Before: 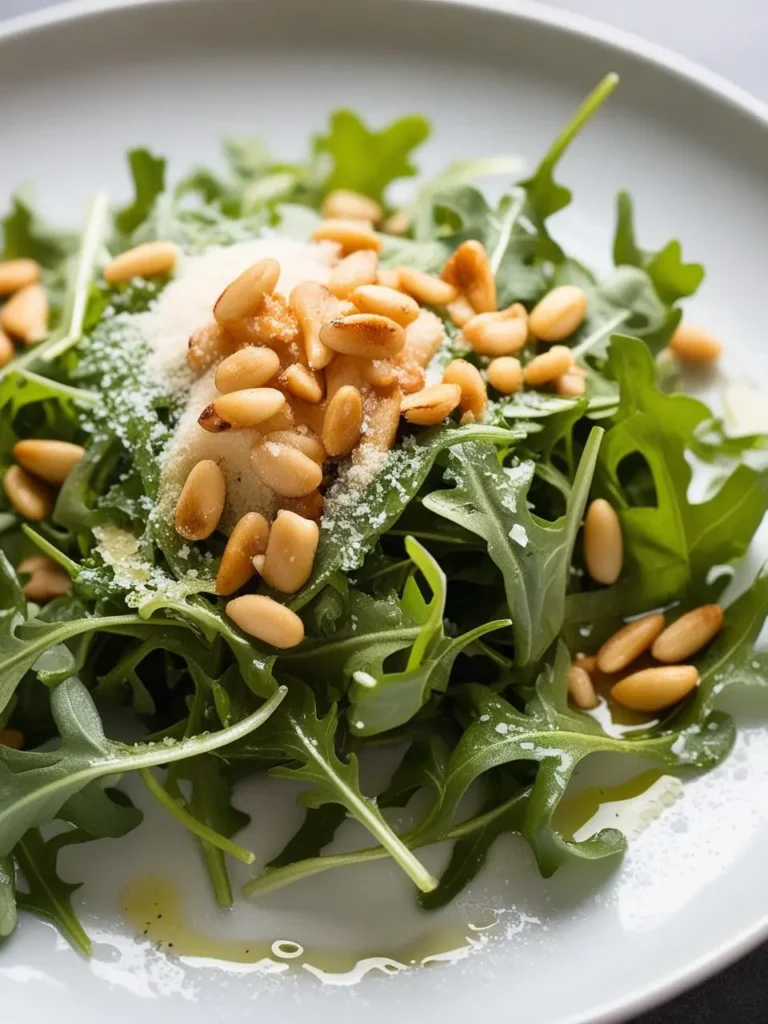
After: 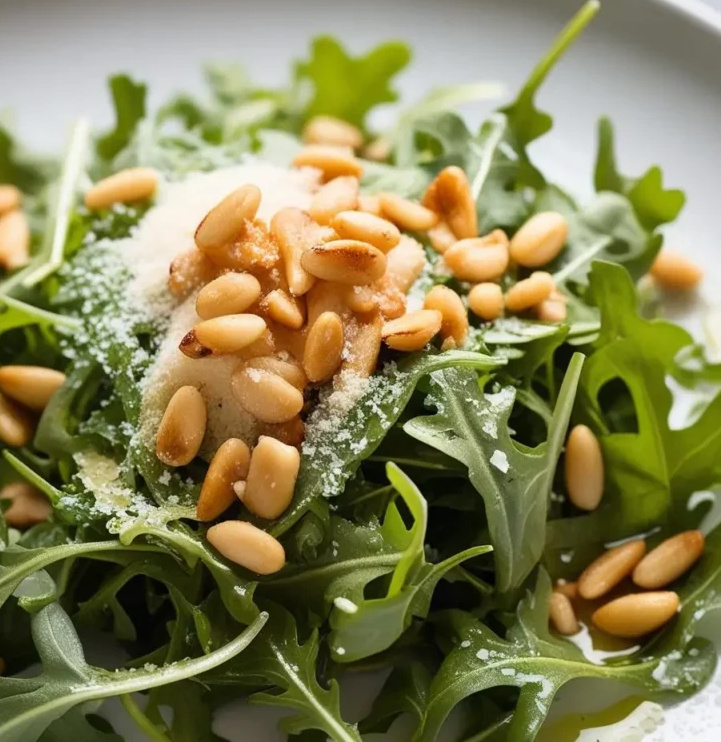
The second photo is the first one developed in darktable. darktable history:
crop: left 2.582%, top 7.261%, right 3.426%, bottom 20.245%
